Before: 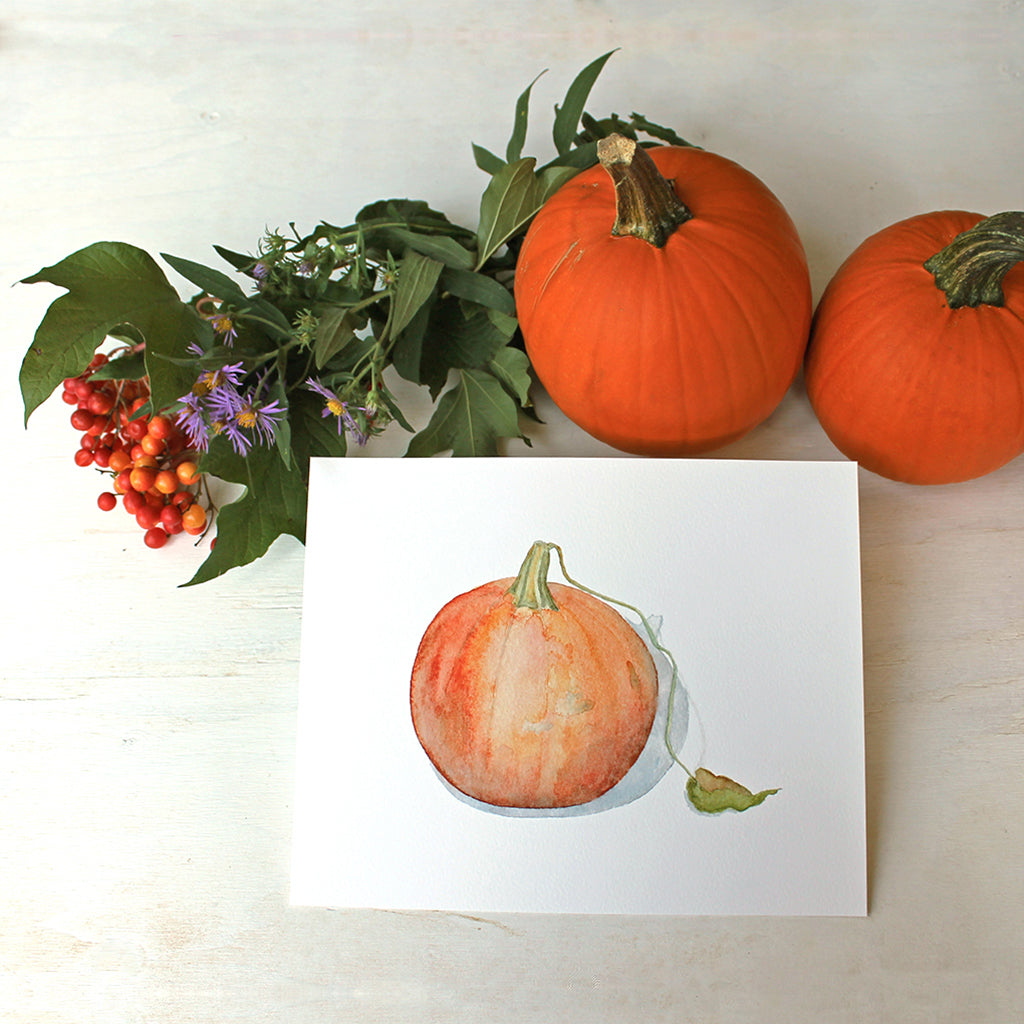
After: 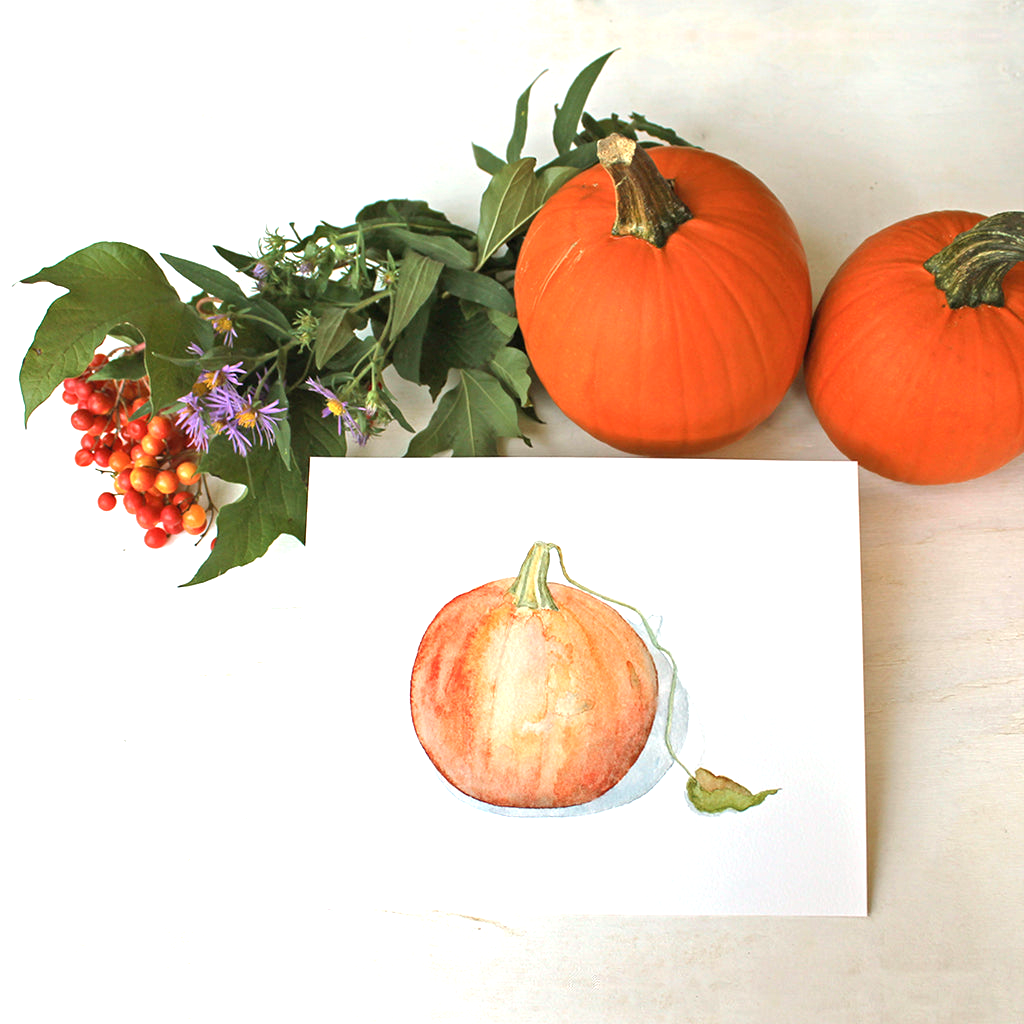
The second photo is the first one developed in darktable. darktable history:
exposure: exposure 0.766 EV, compensate highlight preservation false
